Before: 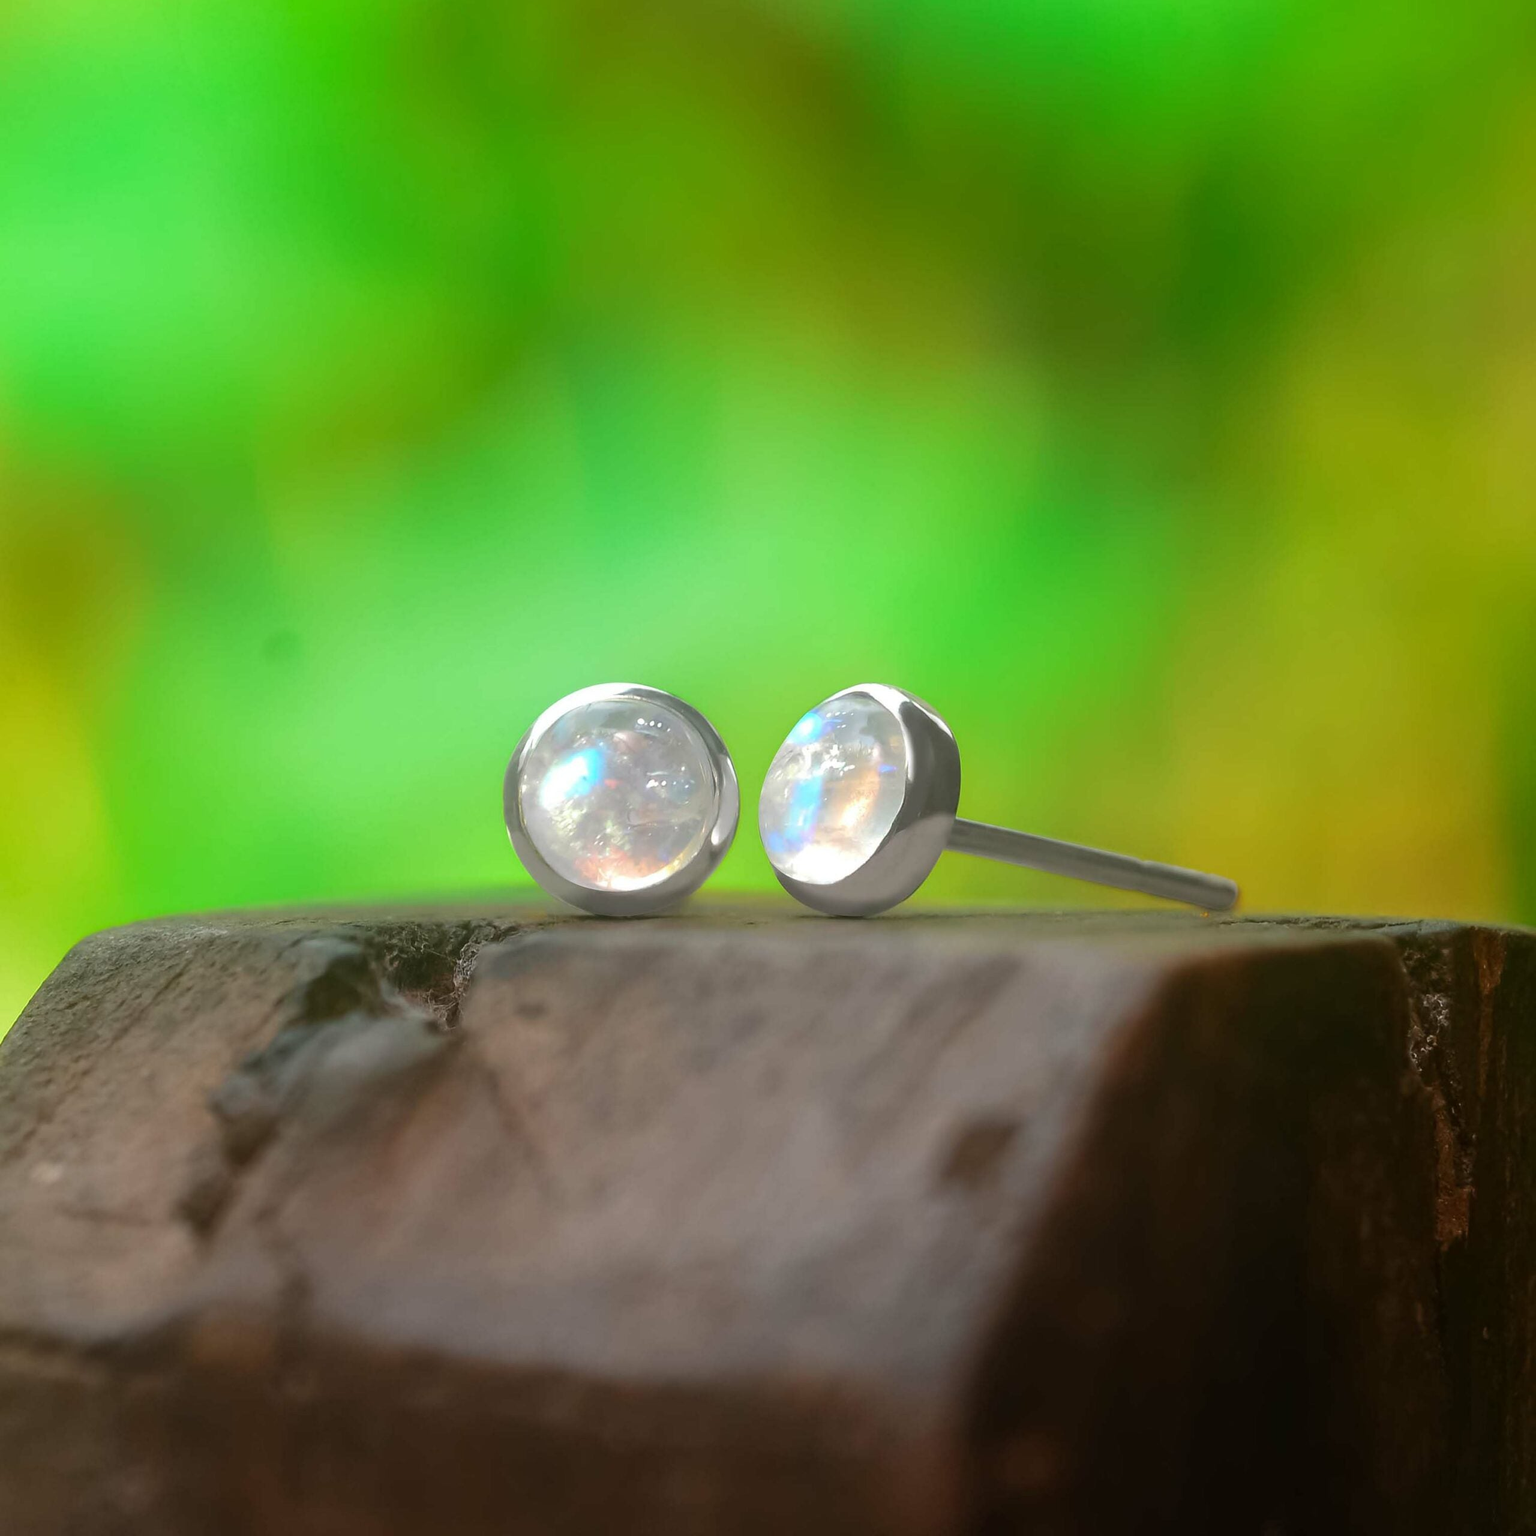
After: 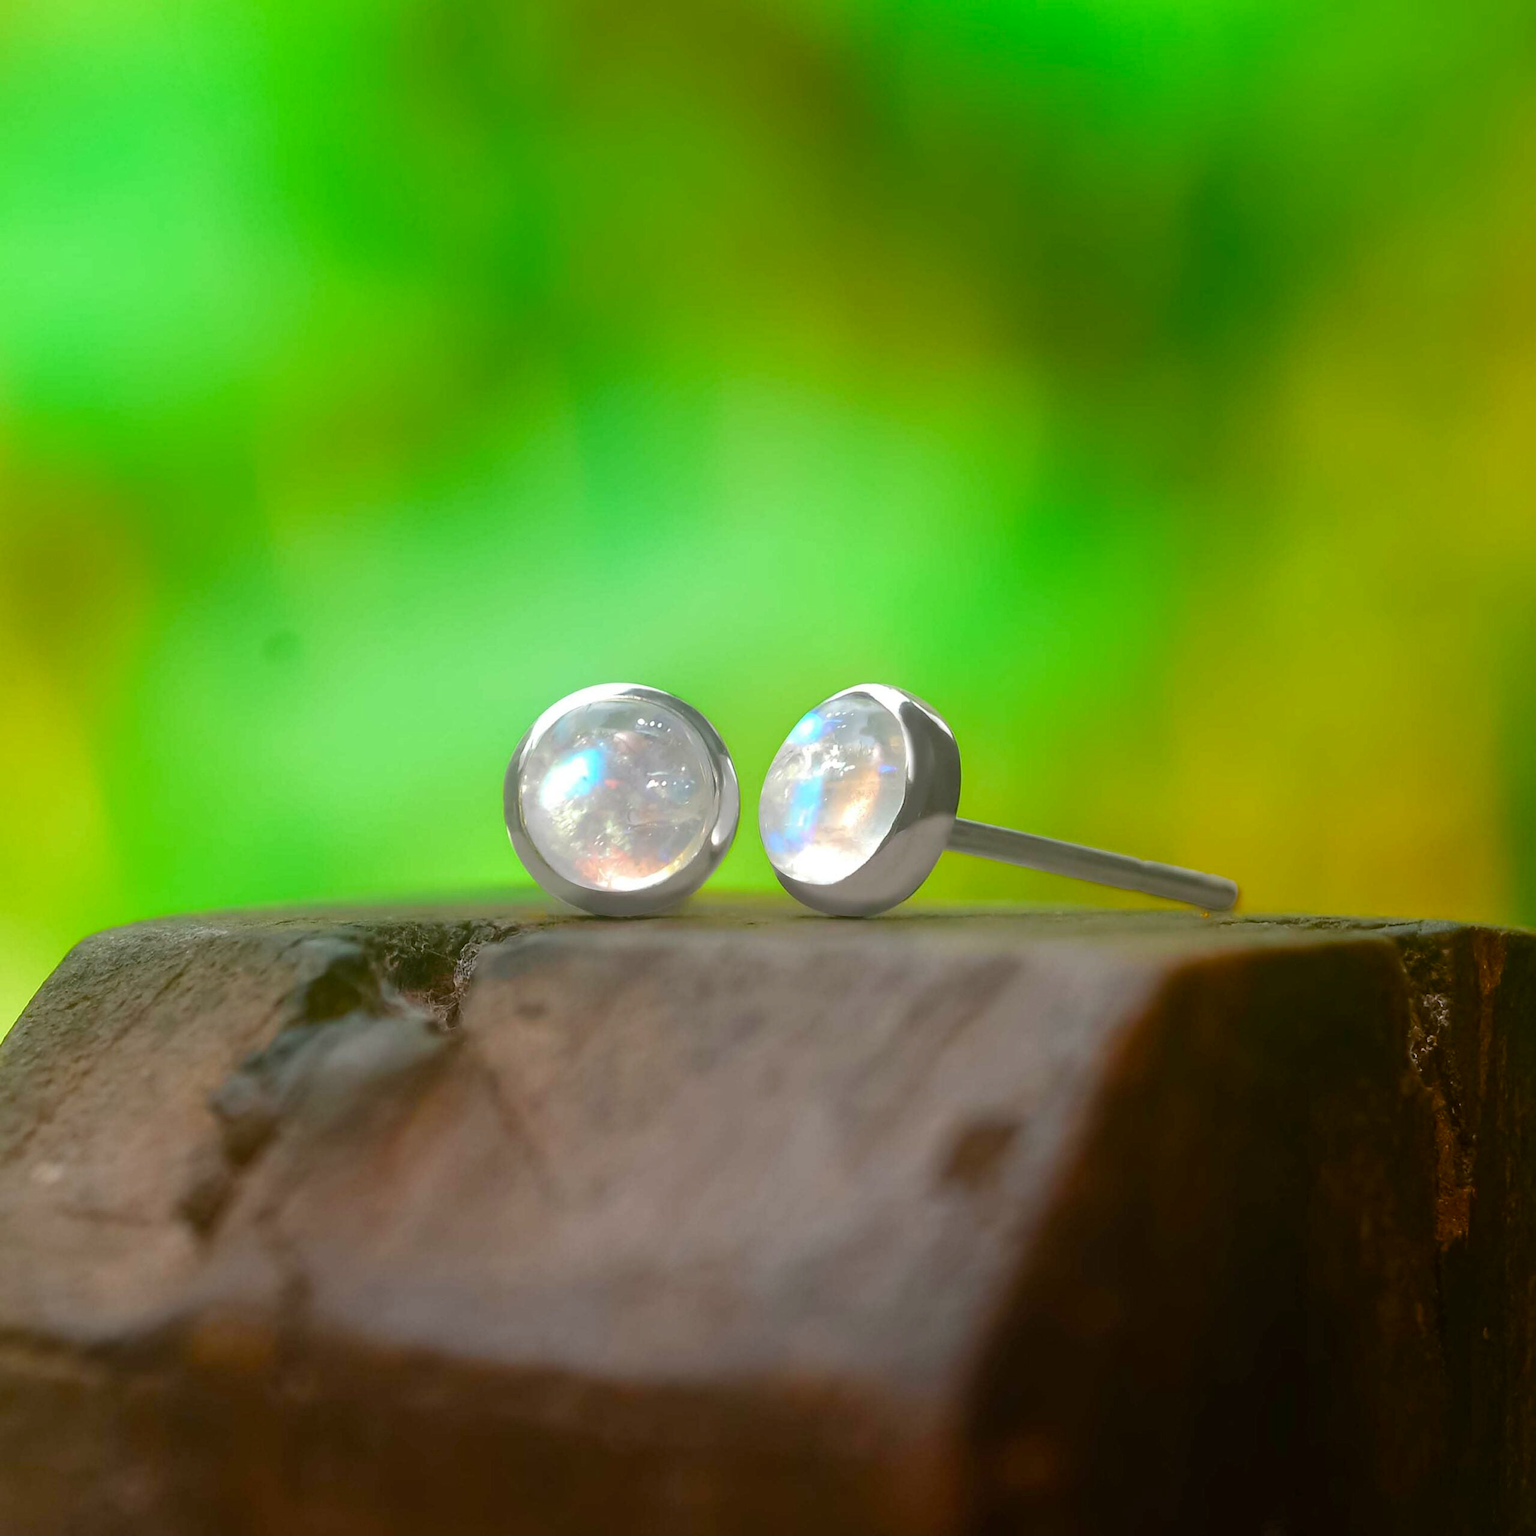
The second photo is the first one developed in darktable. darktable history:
color balance rgb: linear chroma grading › global chroma 9.819%, perceptual saturation grading › global saturation 13.594%, perceptual saturation grading › highlights -25.411%, perceptual saturation grading › shadows 29.959%
